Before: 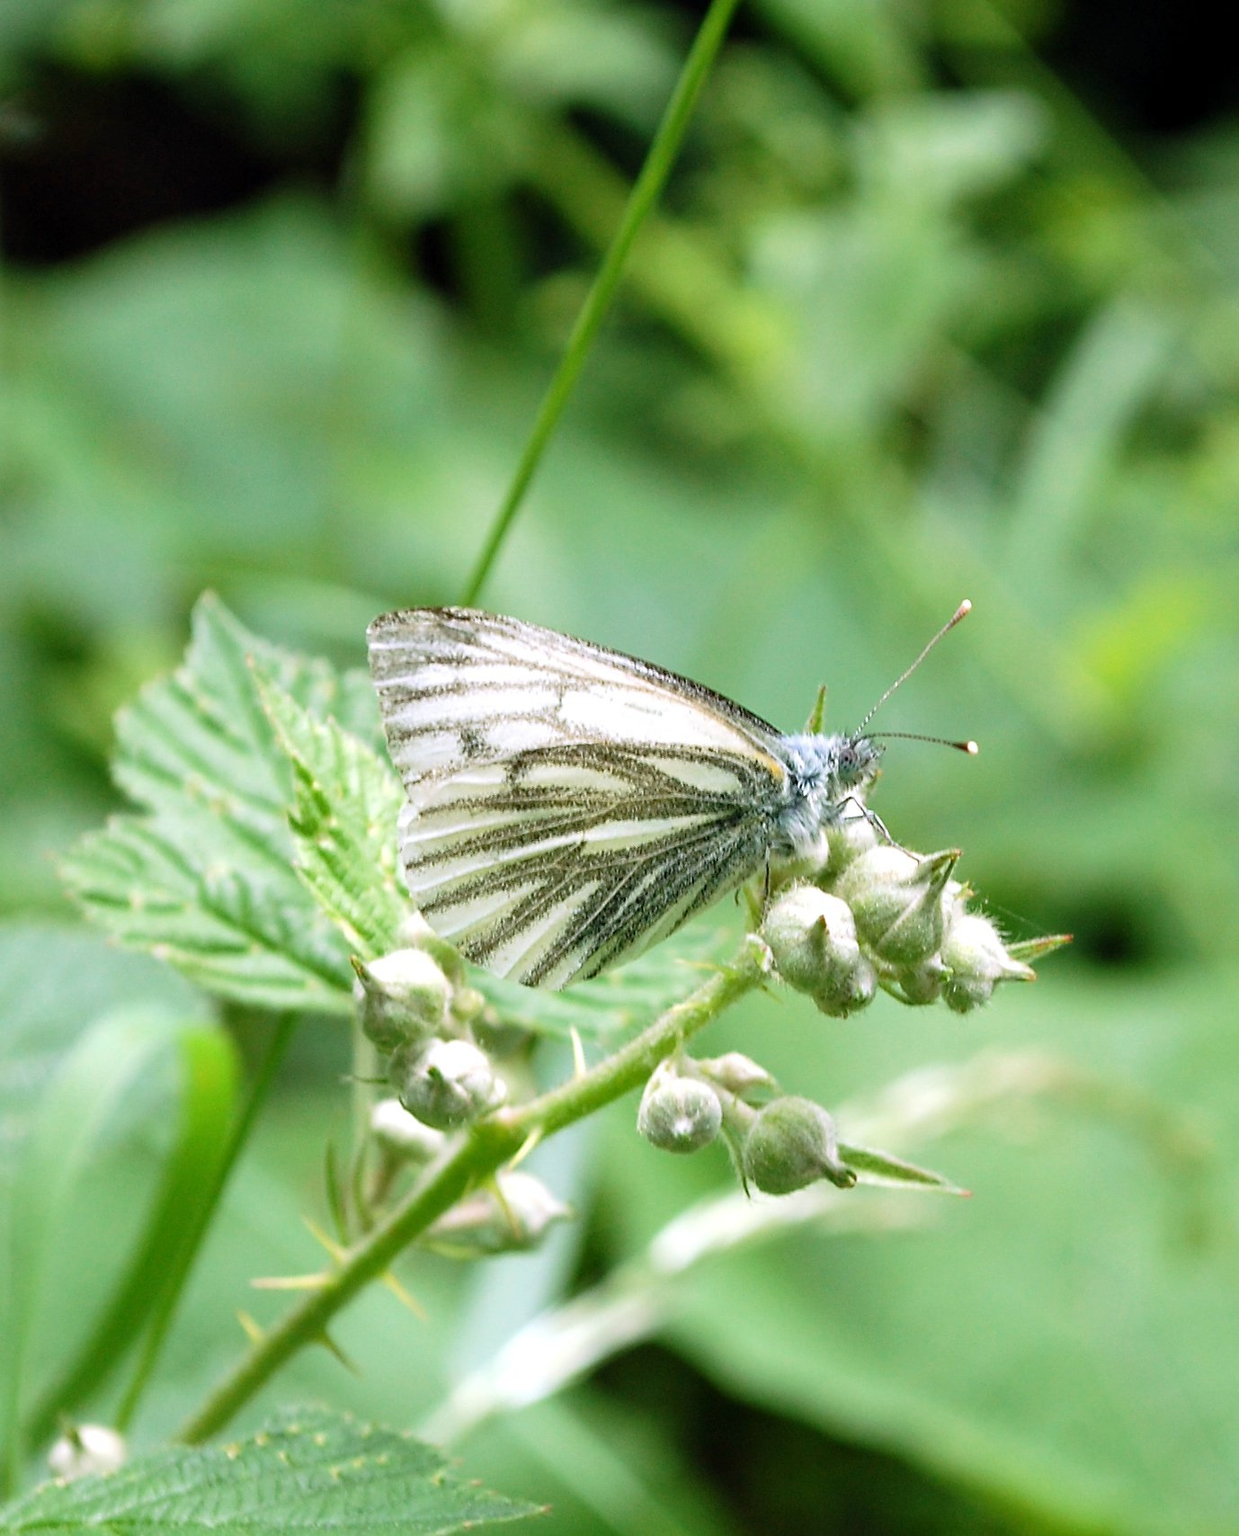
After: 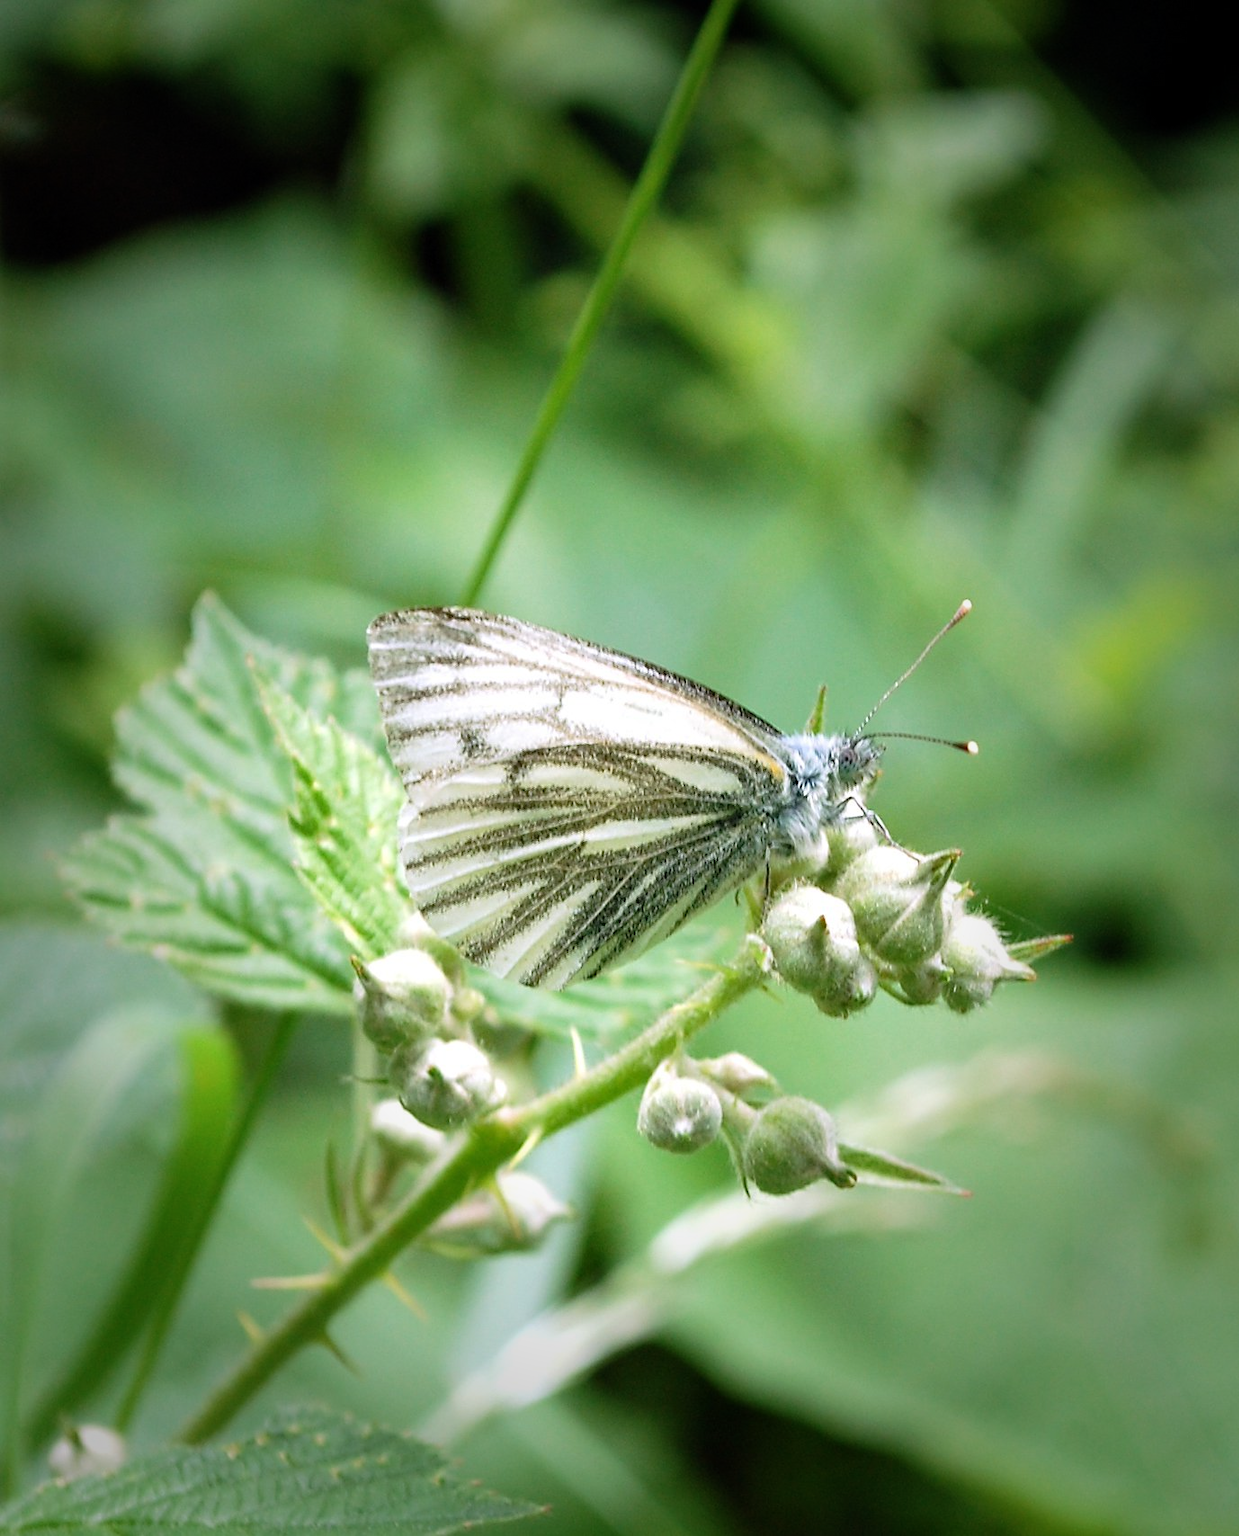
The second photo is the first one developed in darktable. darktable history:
vignetting: fall-off start 48.68%, saturation -0.024, automatic ratio true, width/height ratio 1.284
